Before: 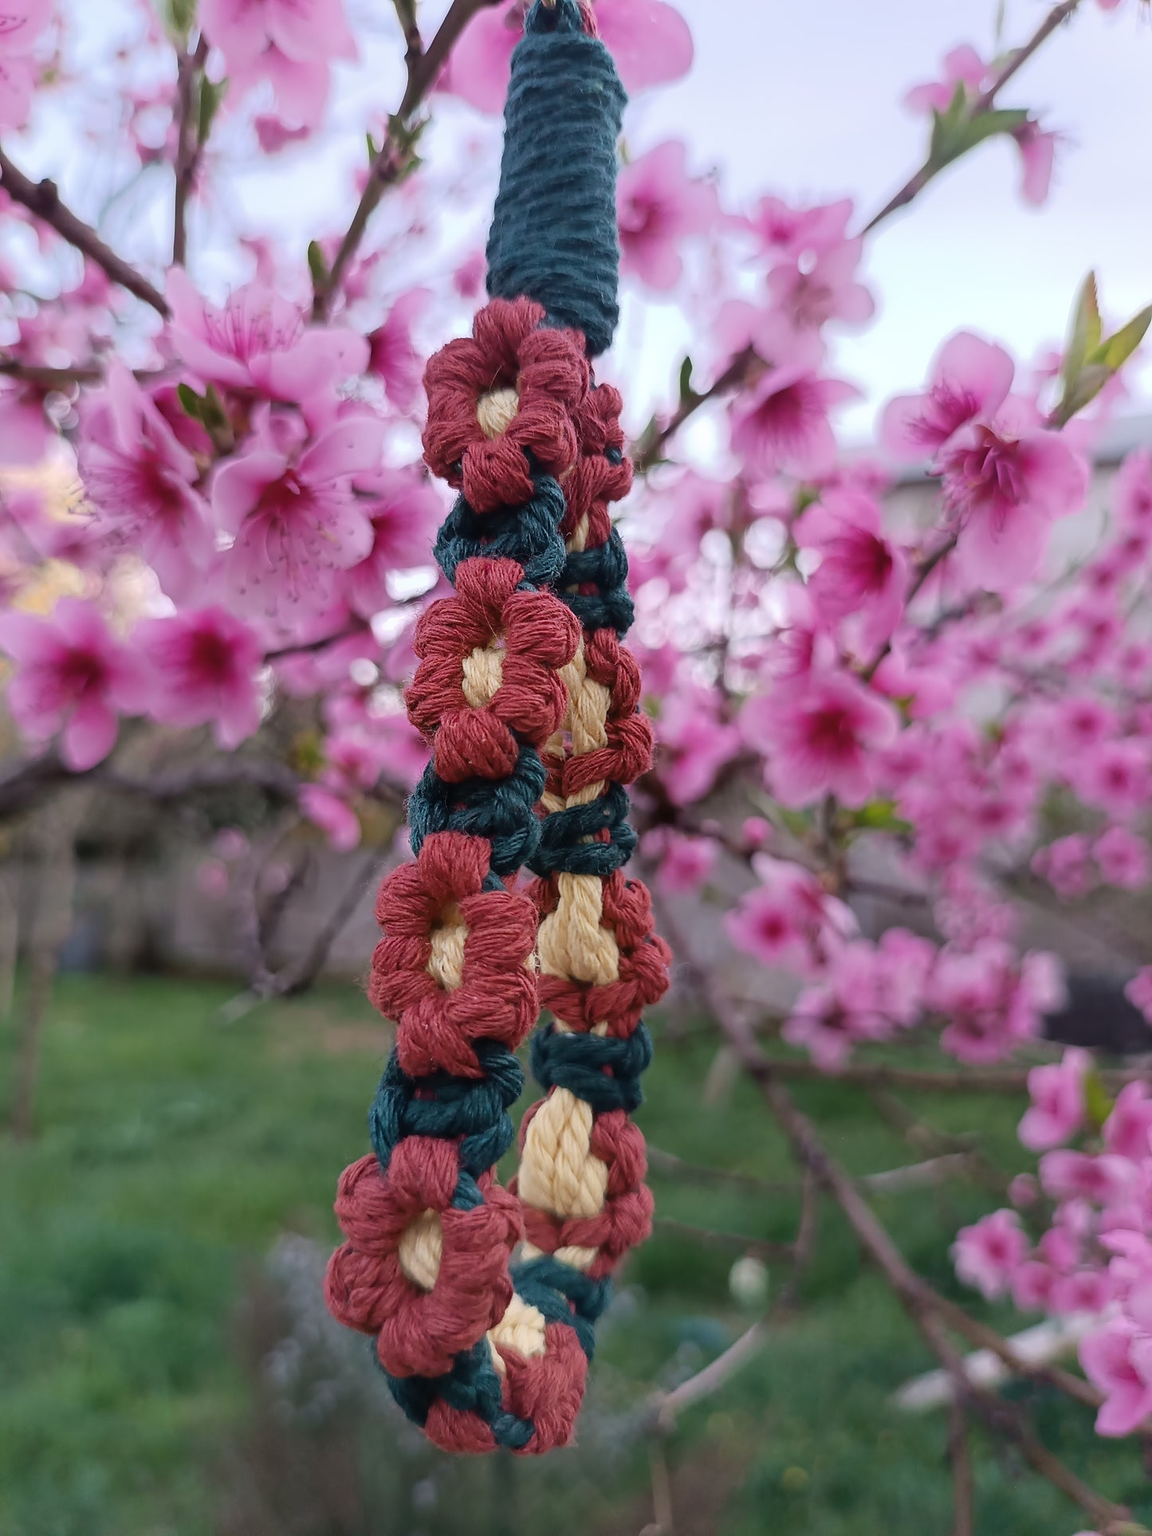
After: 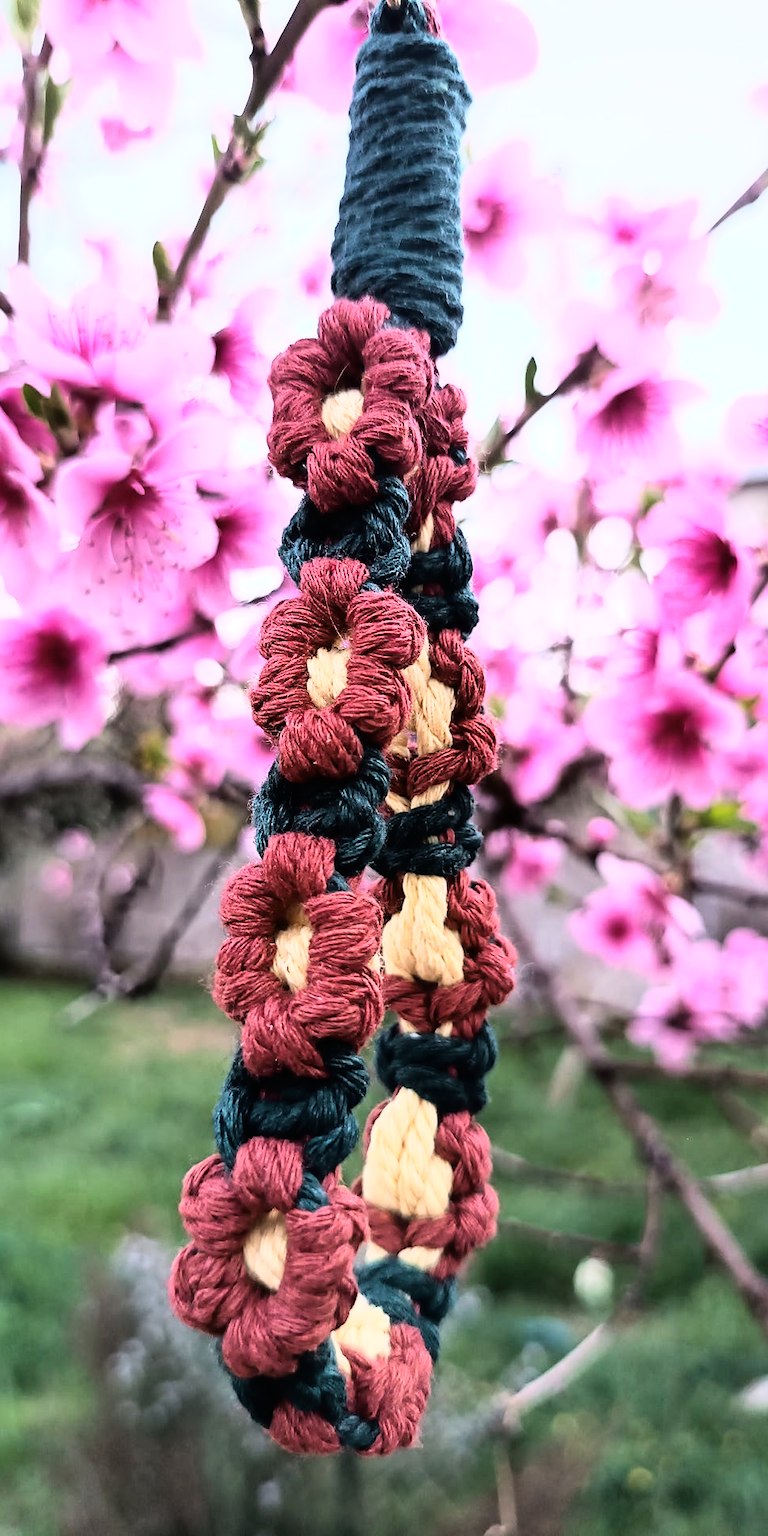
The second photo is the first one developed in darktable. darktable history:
rgb curve: curves: ch0 [(0, 0) (0.21, 0.15) (0.24, 0.21) (0.5, 0.75) (0.75, 0.96) (0.89, 0.99) (1, 1)]; ch1 [(0, 0.02) (0.21, 0.13) (0.25, 0.2) (0.5, 0.67) (0.75, 0.9) (0.89, 0.97) (1, 1)]; ch2 [(0, 0.02) (0.21, 0.13) (0.25, 0.2) (0.5, 0.67) (0.75, 0.9) (0.89, 0.97) (1, 1)], compensate middle gray true
crop and rotate: left 13.537%, right 19.796%
